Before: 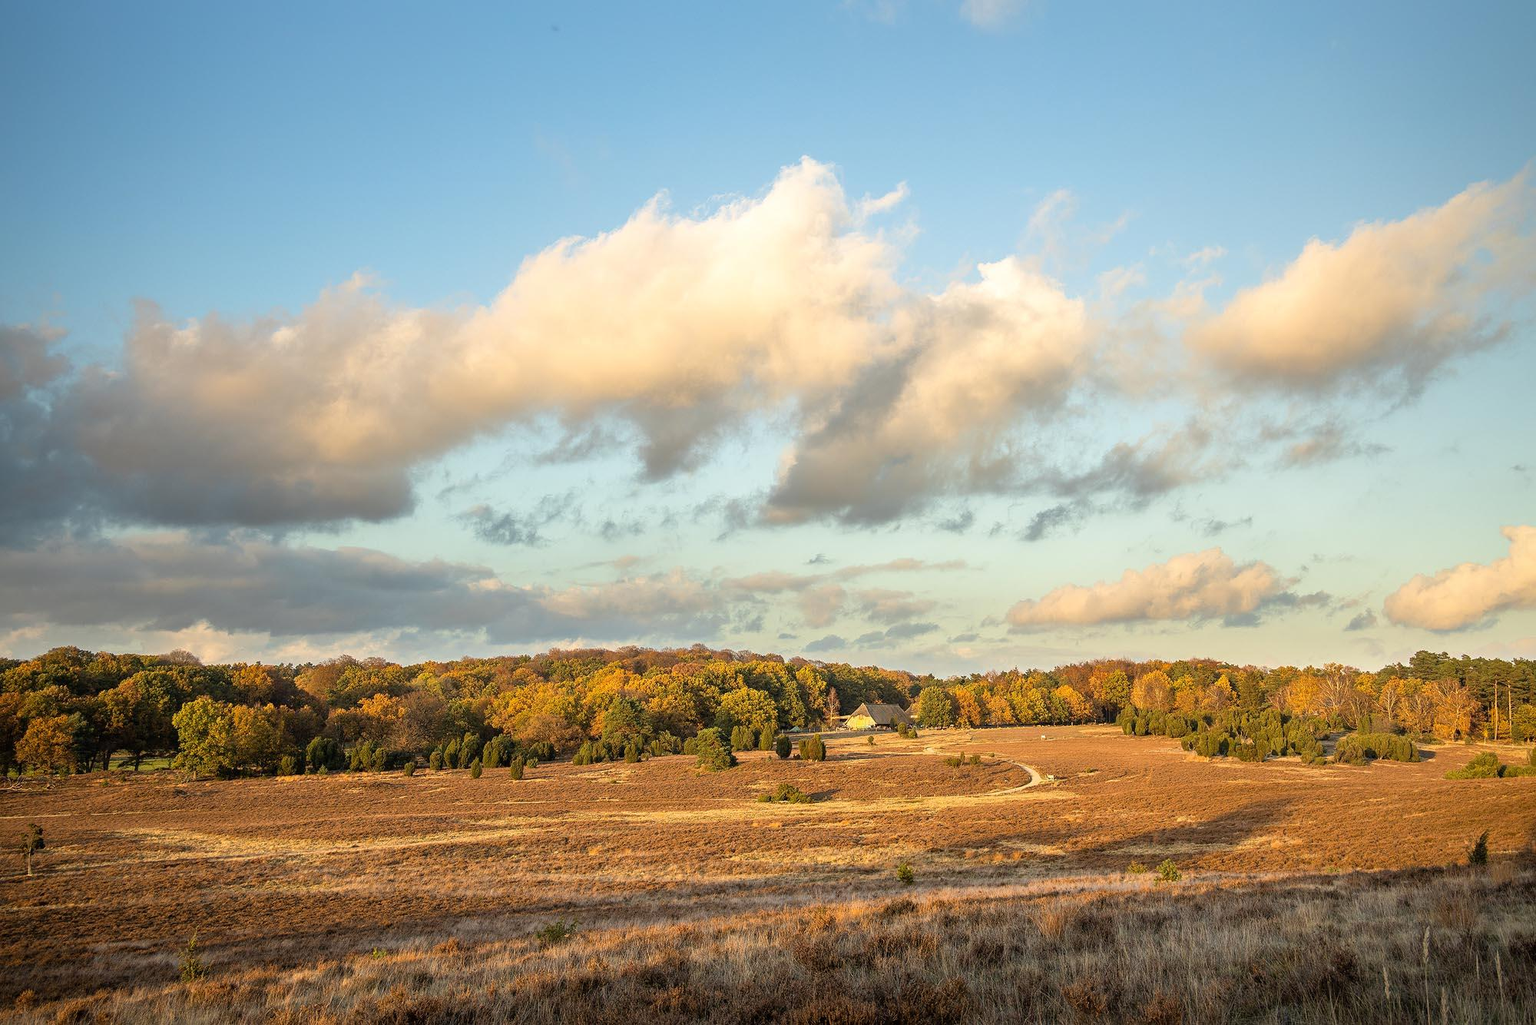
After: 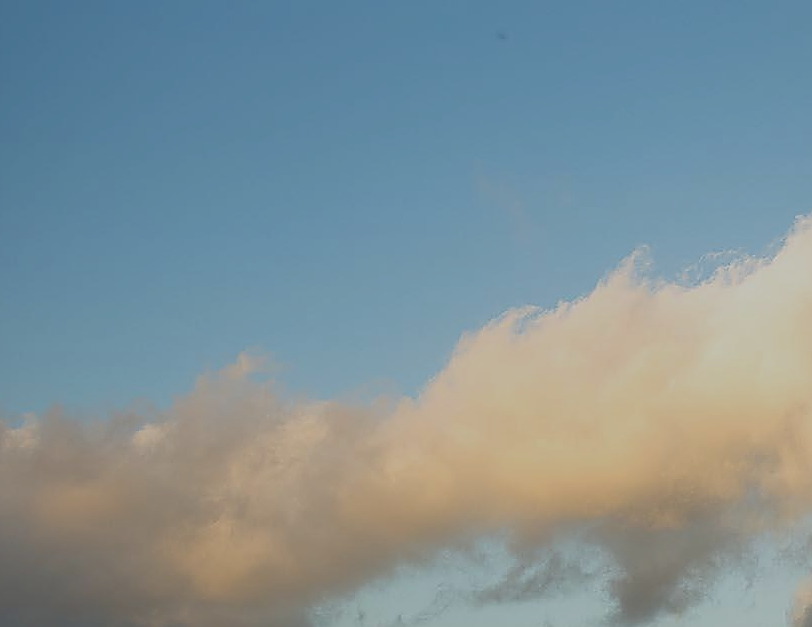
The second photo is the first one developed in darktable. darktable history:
local contrast: mode bilateral grid, contrast 99, coarseness 100, detail 94%, midtone range 0.2
exposure: black level correction 0, exposure -0.859 EV, compensate exposure bias true, compensate highlight preservation false
sharpen: radius 1.65, amount 1.302
crop and rotate: left 11.054%, top 0.107%, right 48.325%, bottom 52.862%
